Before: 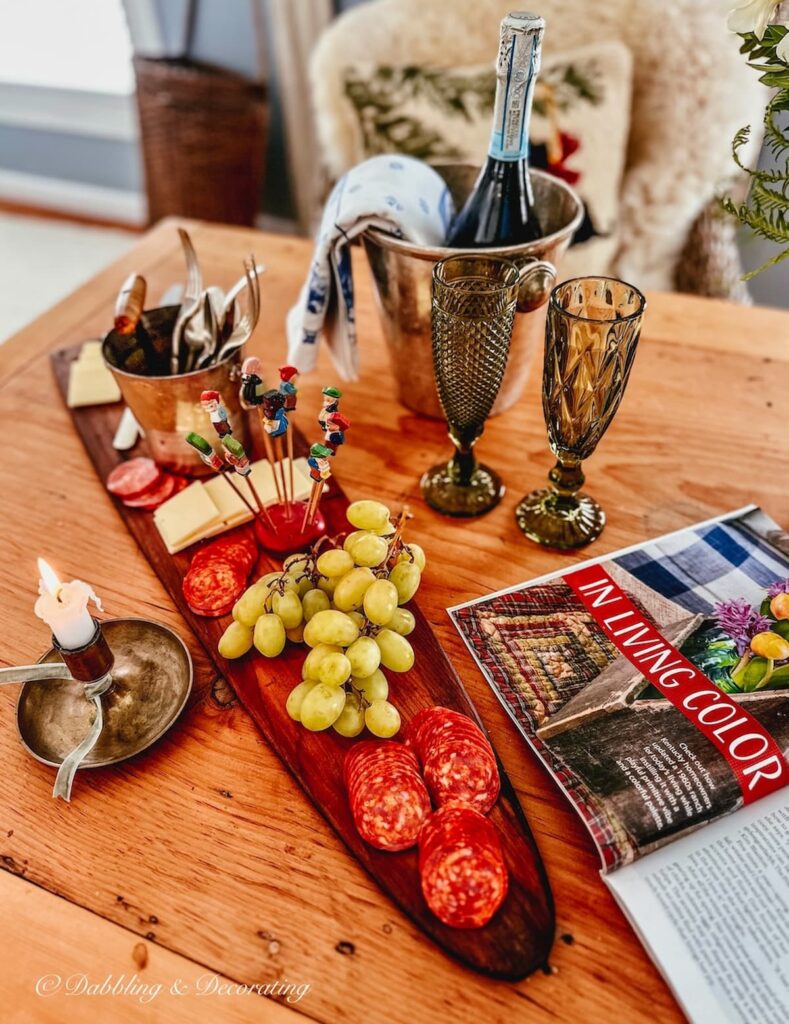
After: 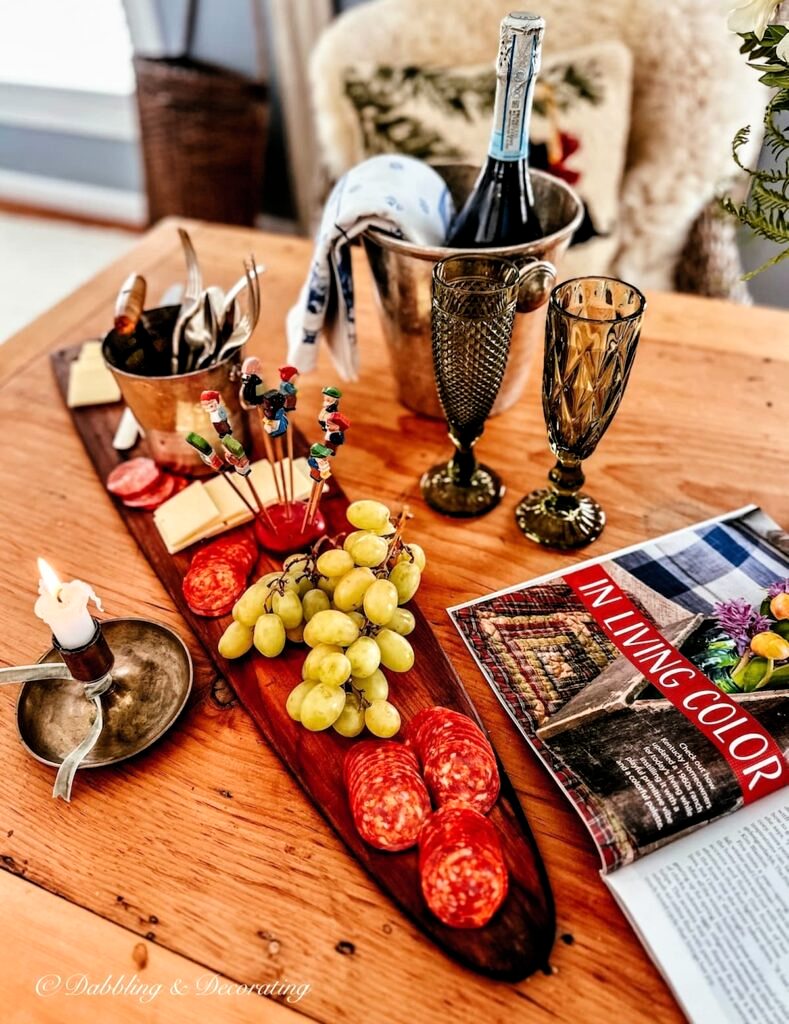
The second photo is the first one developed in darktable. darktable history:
filmic rgb: black relative exposure -8.73 EV, white relative exposure 2.7 EV, threshold 2.99 EV, target black luminance 0%, hardness 6.27, latitude 77.29%, contrast 1.326, shadows ↔ highlights balance -0.326%, add noise in highlights 0.002, color science v3 (2019), use custom middle-gray values true, contrast in highlights soft, enable highlight reconstruction true
